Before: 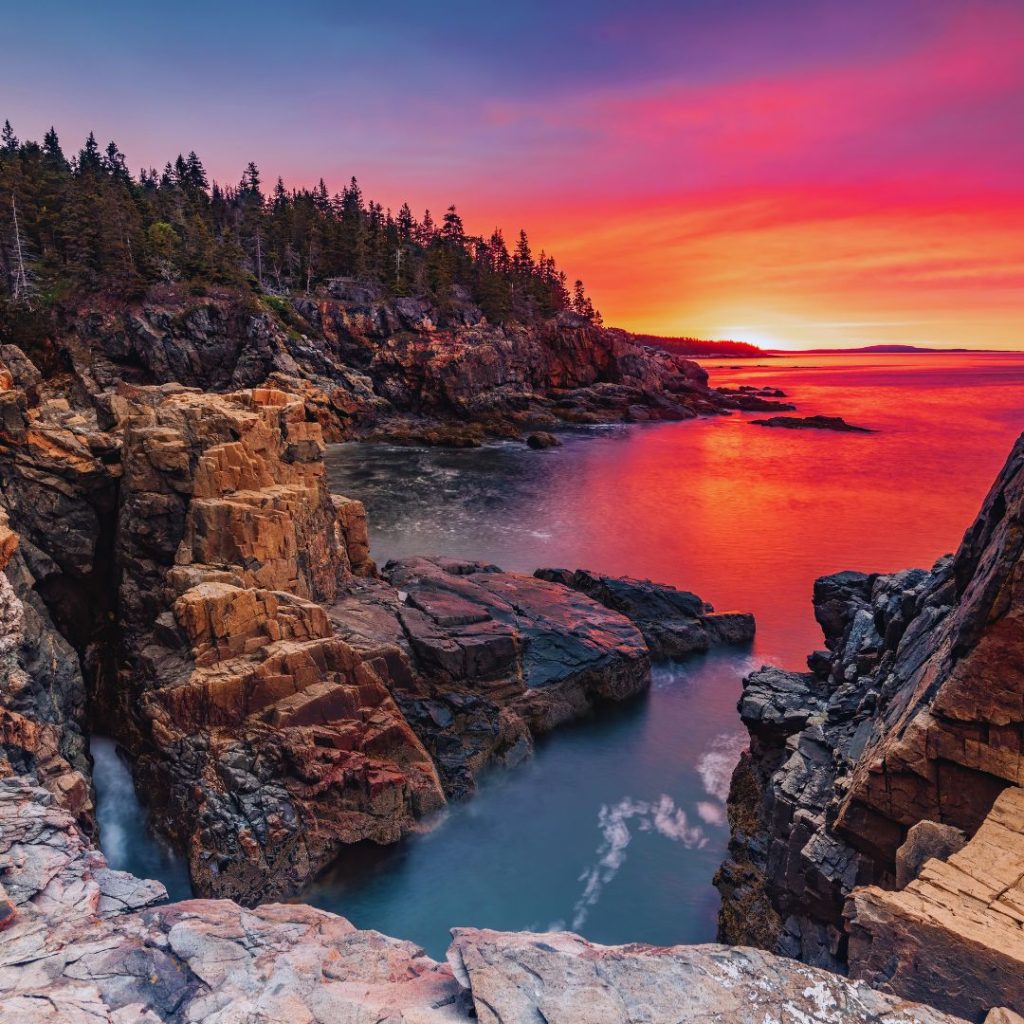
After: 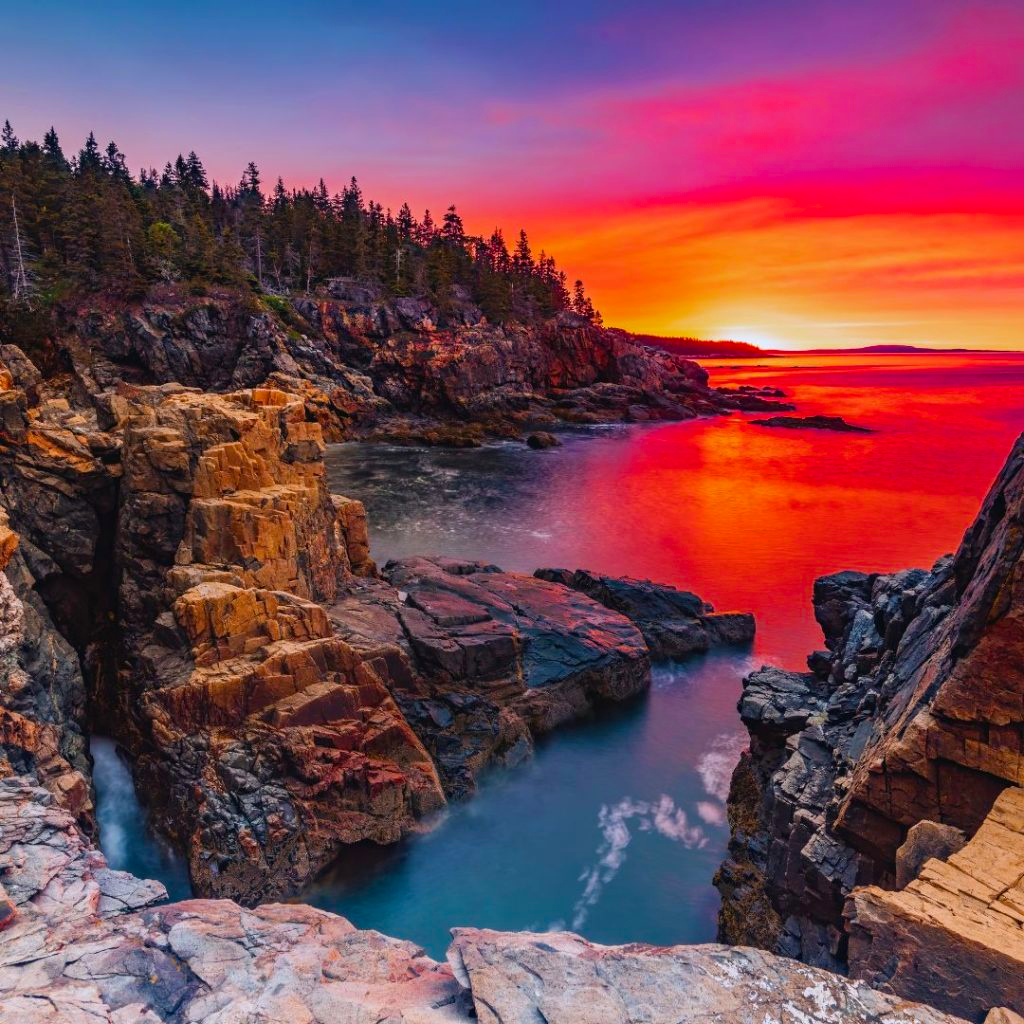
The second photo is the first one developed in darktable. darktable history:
color balance rgb: shadows lift › chroma 0.899%, shadows lift › hue 110.79°, linear chroma grading › global chroma 20.528%, perceptual saturation grading › global saturation 9.543%
